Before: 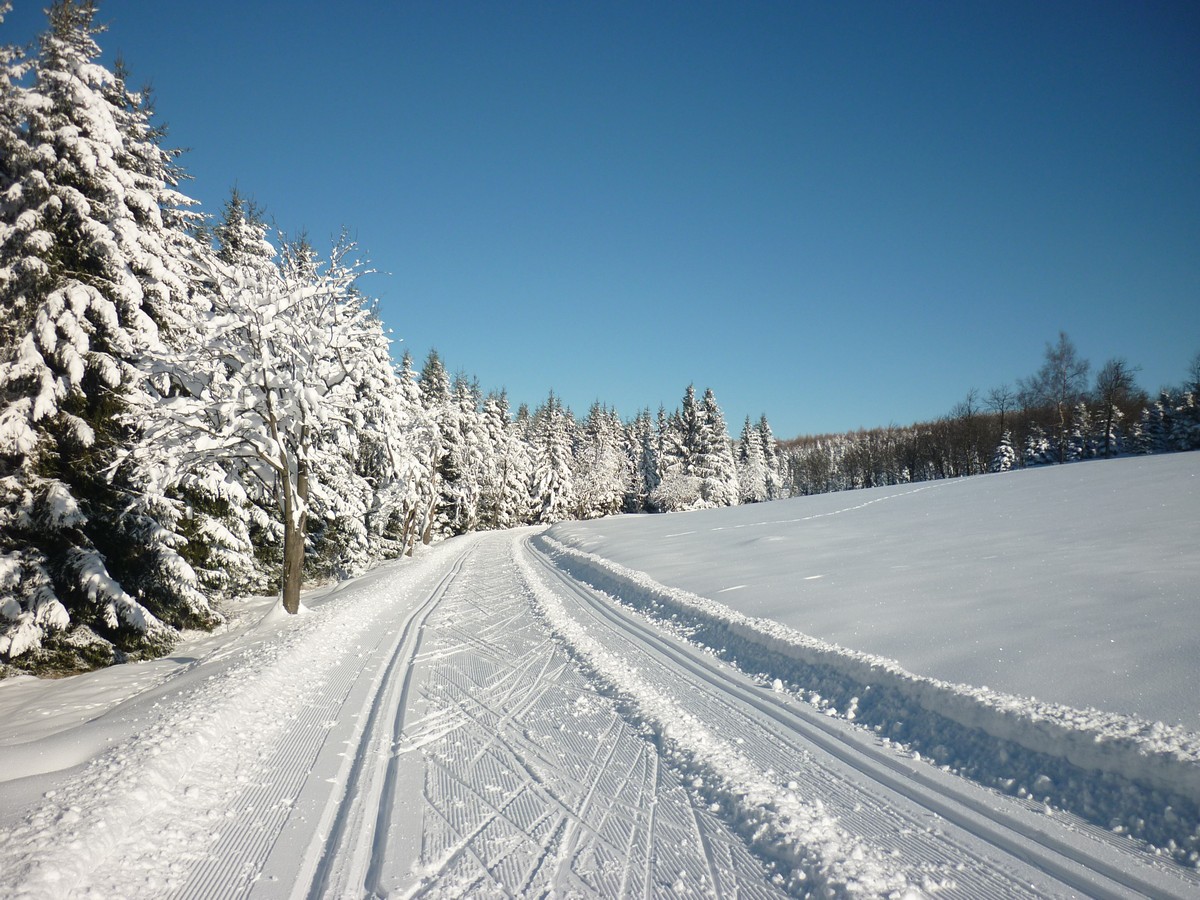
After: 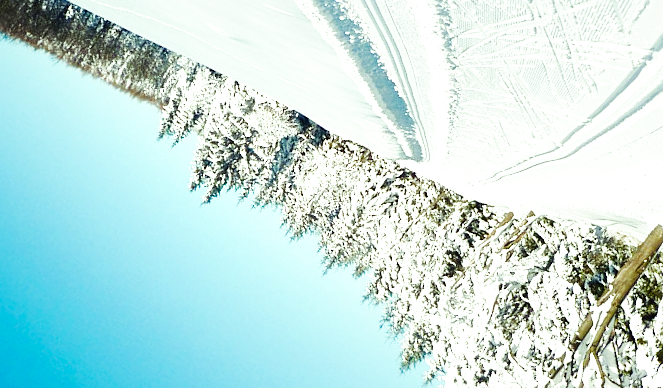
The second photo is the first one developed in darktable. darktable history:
color balance rgb: highlights gain › luminance 15.482%, highlights gain › chroma 7.01%, highlights gain › hue 126.75°, perceptual saturation grading › global saturation 20%, perceptual saturation grading › highlights -50.4%, perceptual saturation grading › shadows 31.18%
base curve: curves: ch0 [(0, 0) (0.007, 0.004) (0.027, 0.03) (0.046, 0.07) (0.207, 0.54) (0.442, 0.872) (0.673, 0.972) (1, 1)], preserve colors none
local contrast: mode bilateral grid, contrast 20, coarseness 99, detail 150%, midtone range 0.2
sharpen: amount 0.213
crop and rotate: angle 147.3°, left 9.125%, top 15.659%, right 4.579%, bottom 17.005%
